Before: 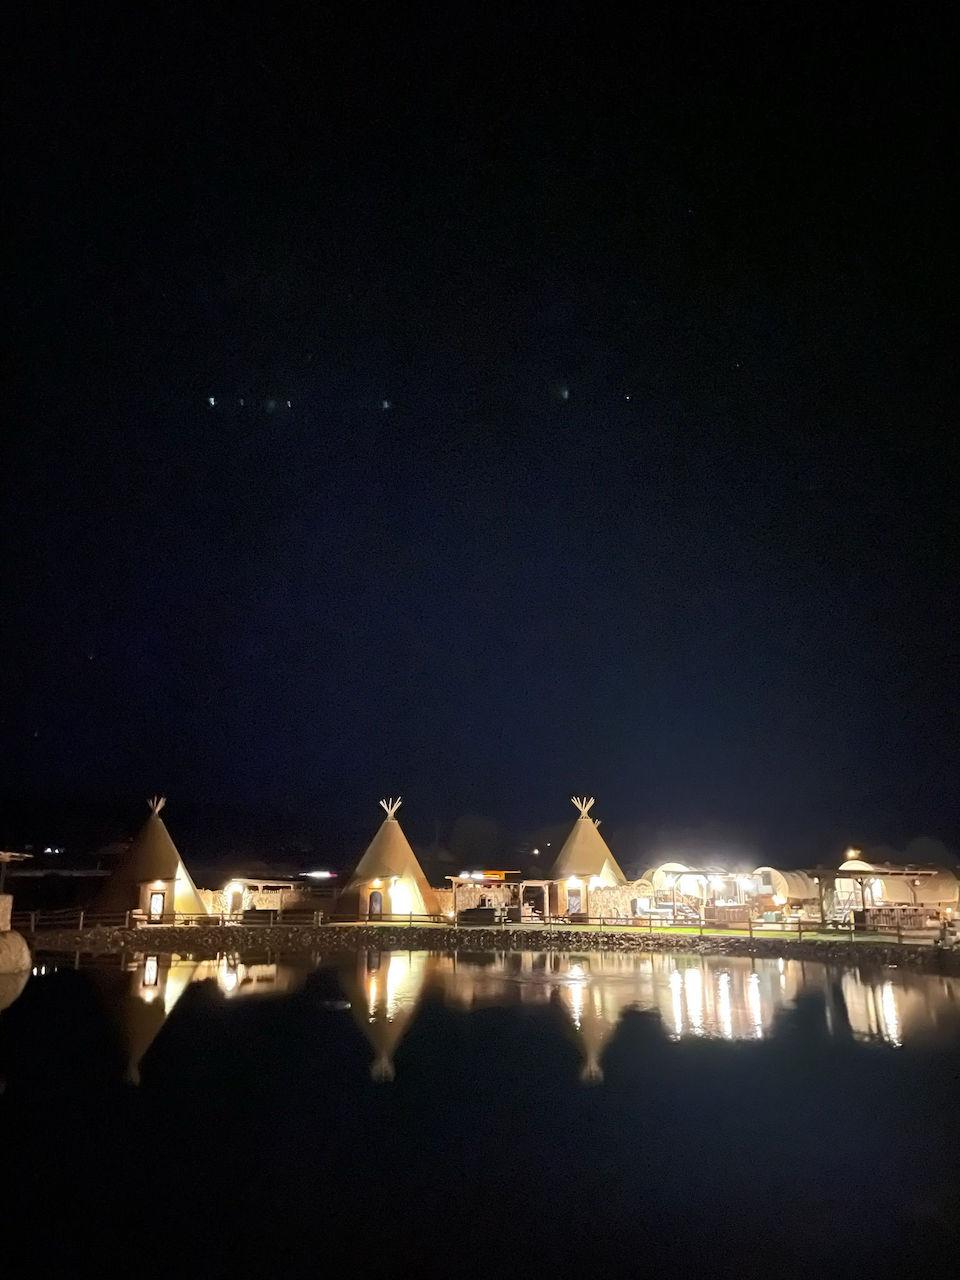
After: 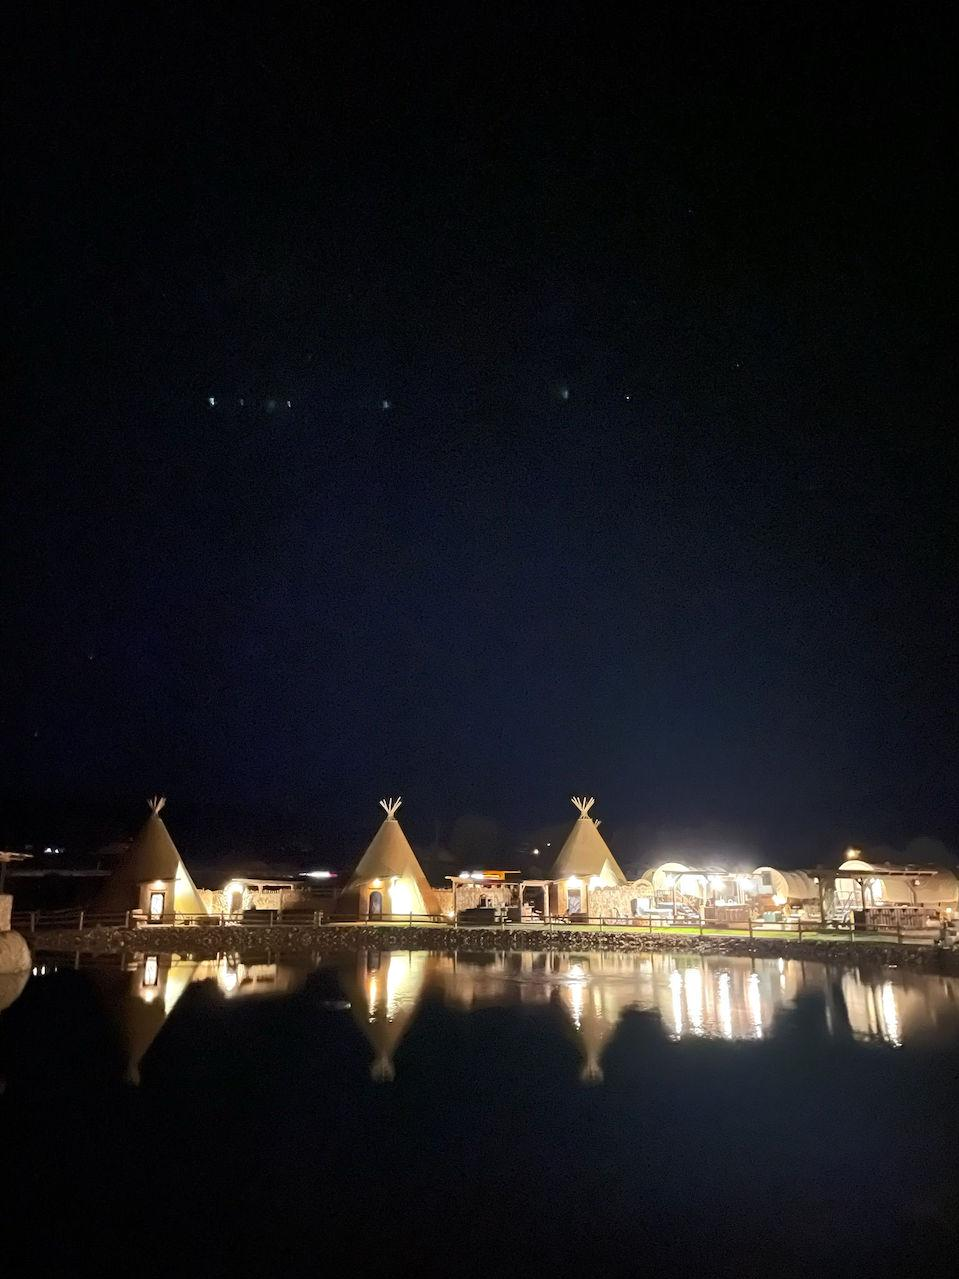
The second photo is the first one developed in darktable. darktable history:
crop: left 0.09%
shadows and highlights: shadows 6.24, soften with gaussian
tone equalizer: on, module defaults
